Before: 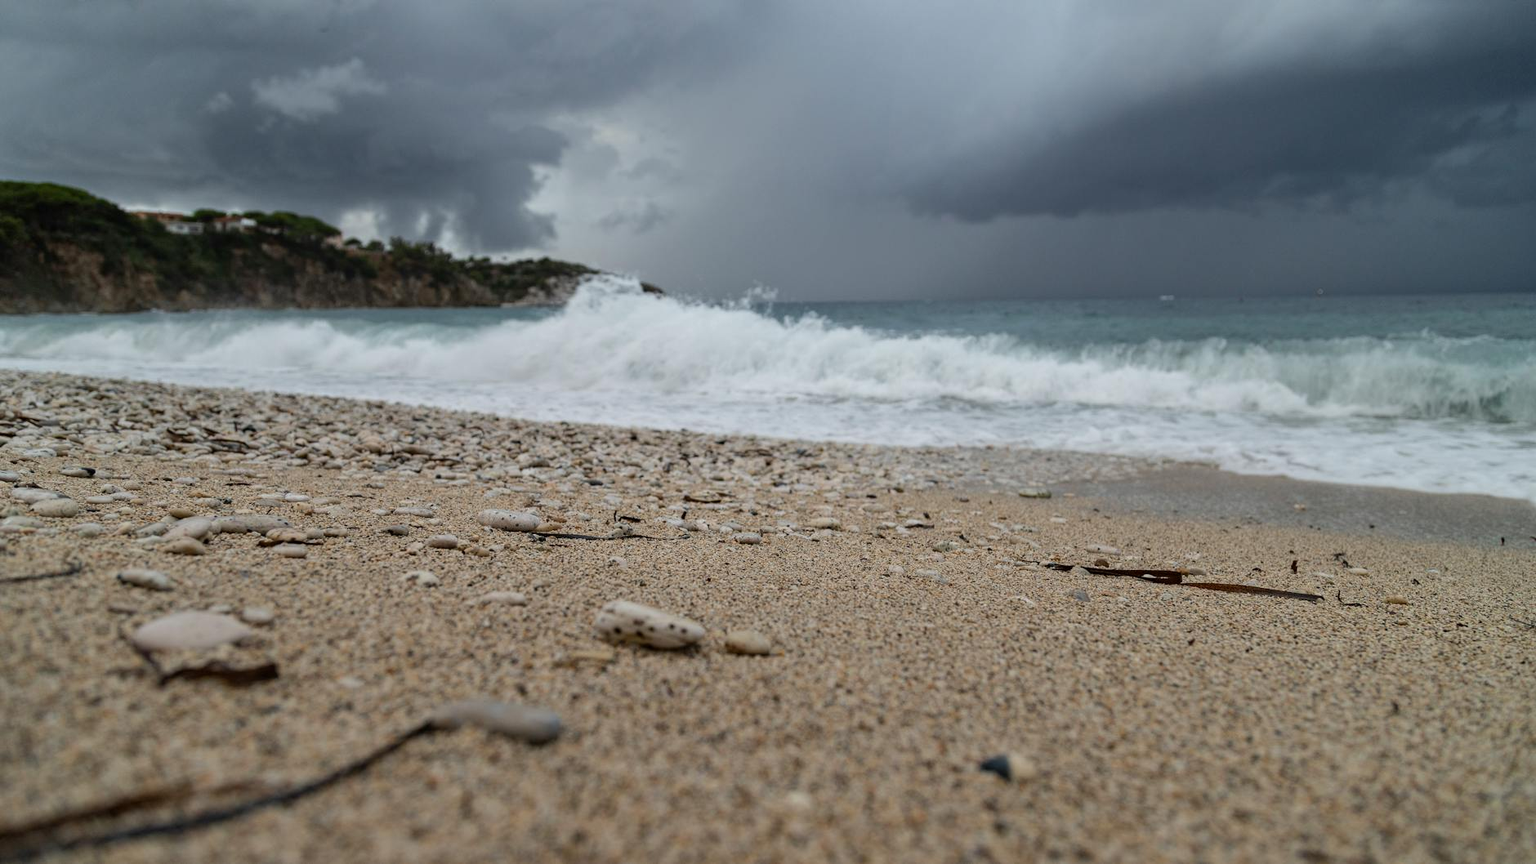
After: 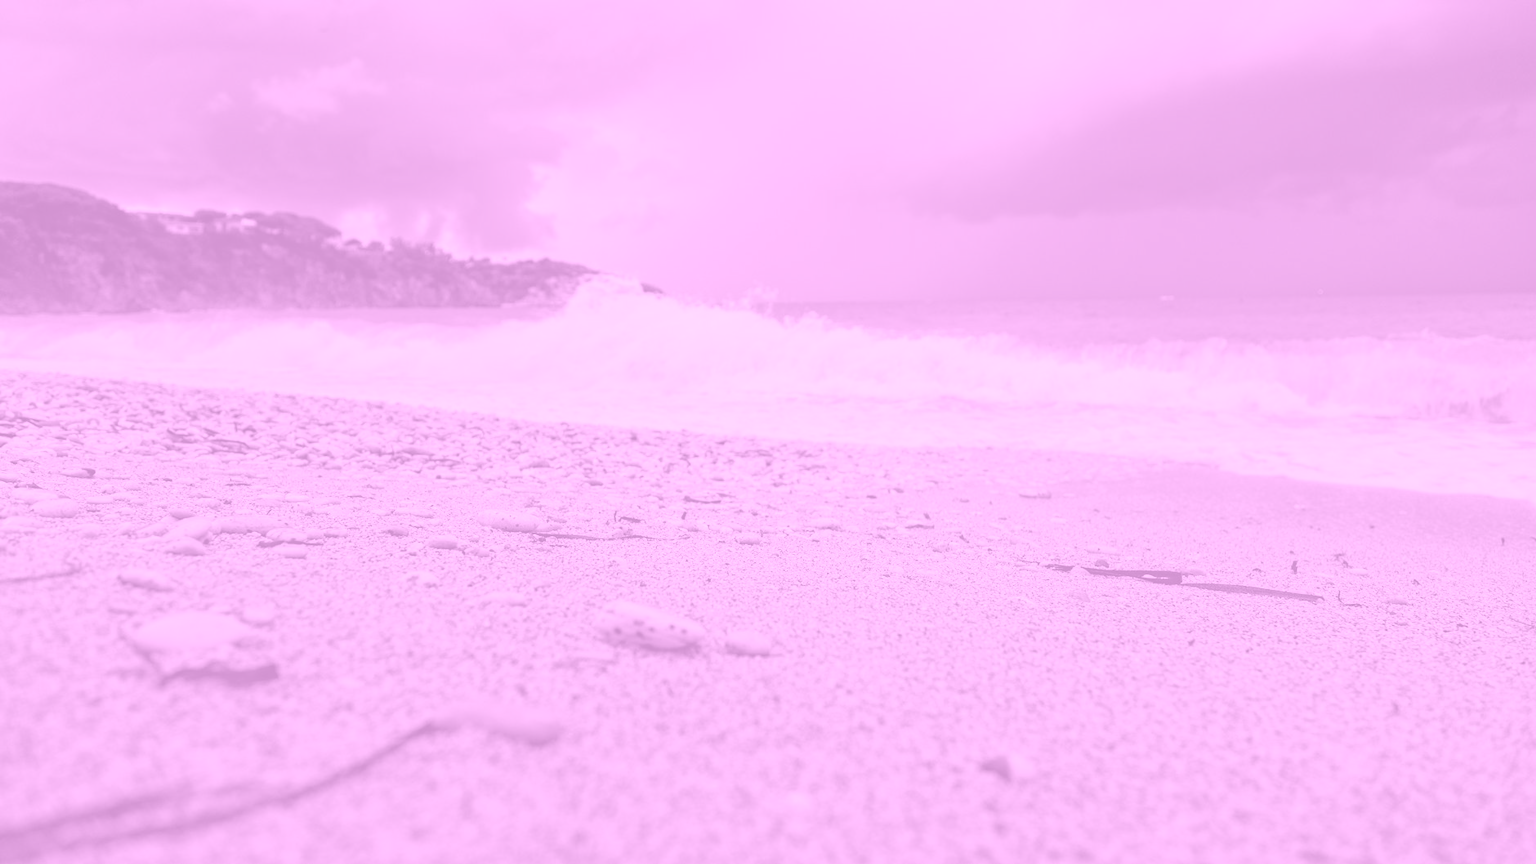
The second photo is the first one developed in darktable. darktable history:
colorize: hue 331.2°, saturation 75%, source mix 30.28%, lightness 70.52%, version 1
tone equalizer: on, module defaults
